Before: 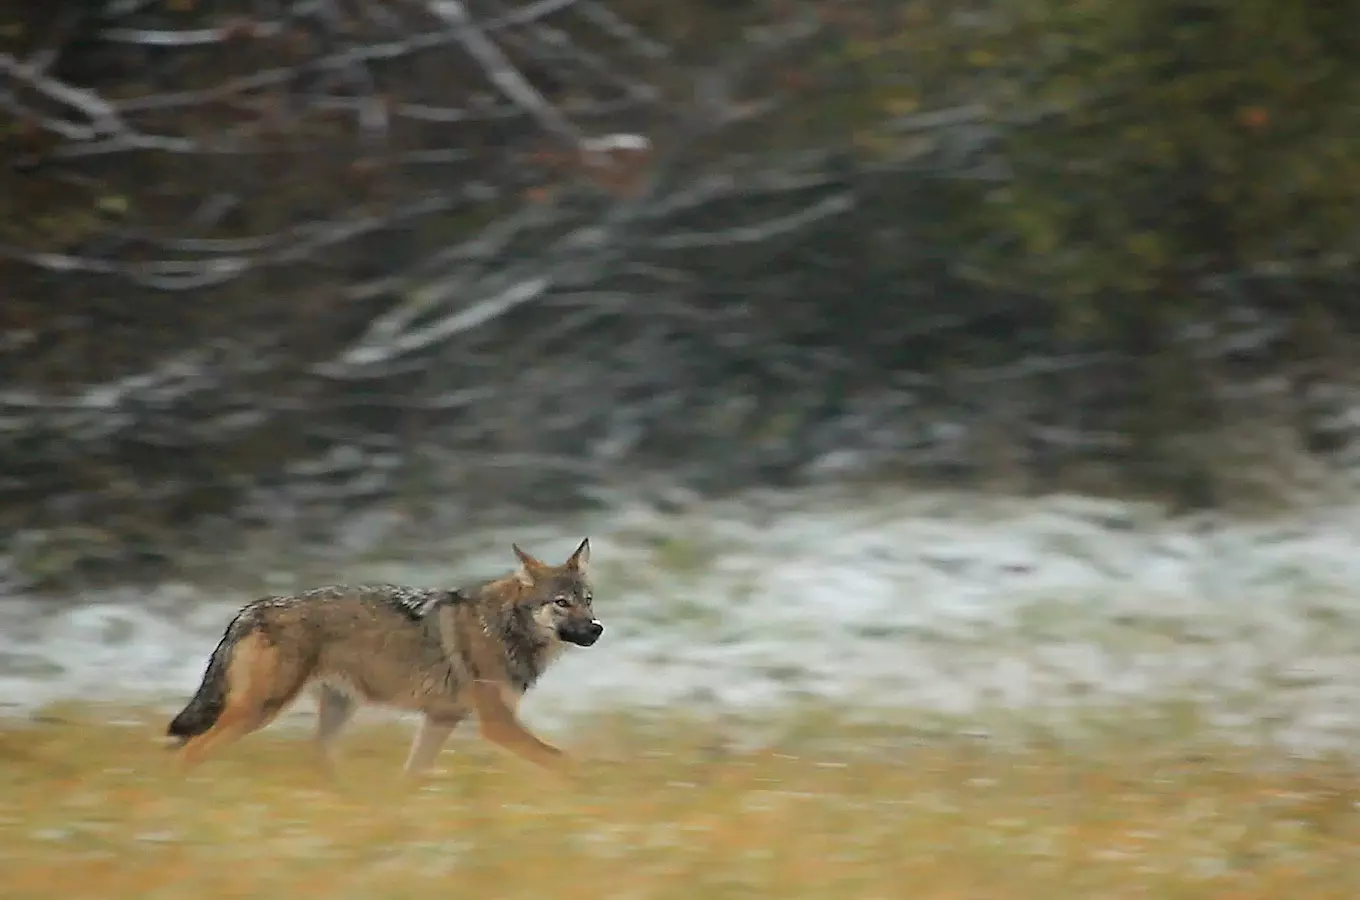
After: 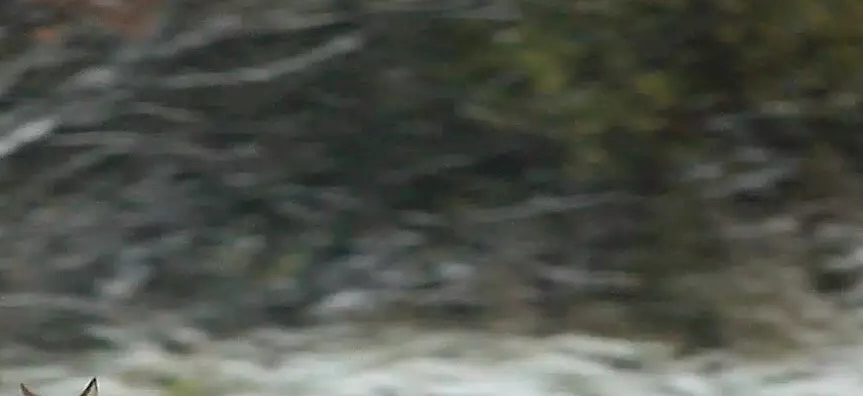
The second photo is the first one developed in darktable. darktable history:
local contrast: on, module defaults
crop: left 36.189%, top 17.863%, right 0.333%, bottom 38.111%
